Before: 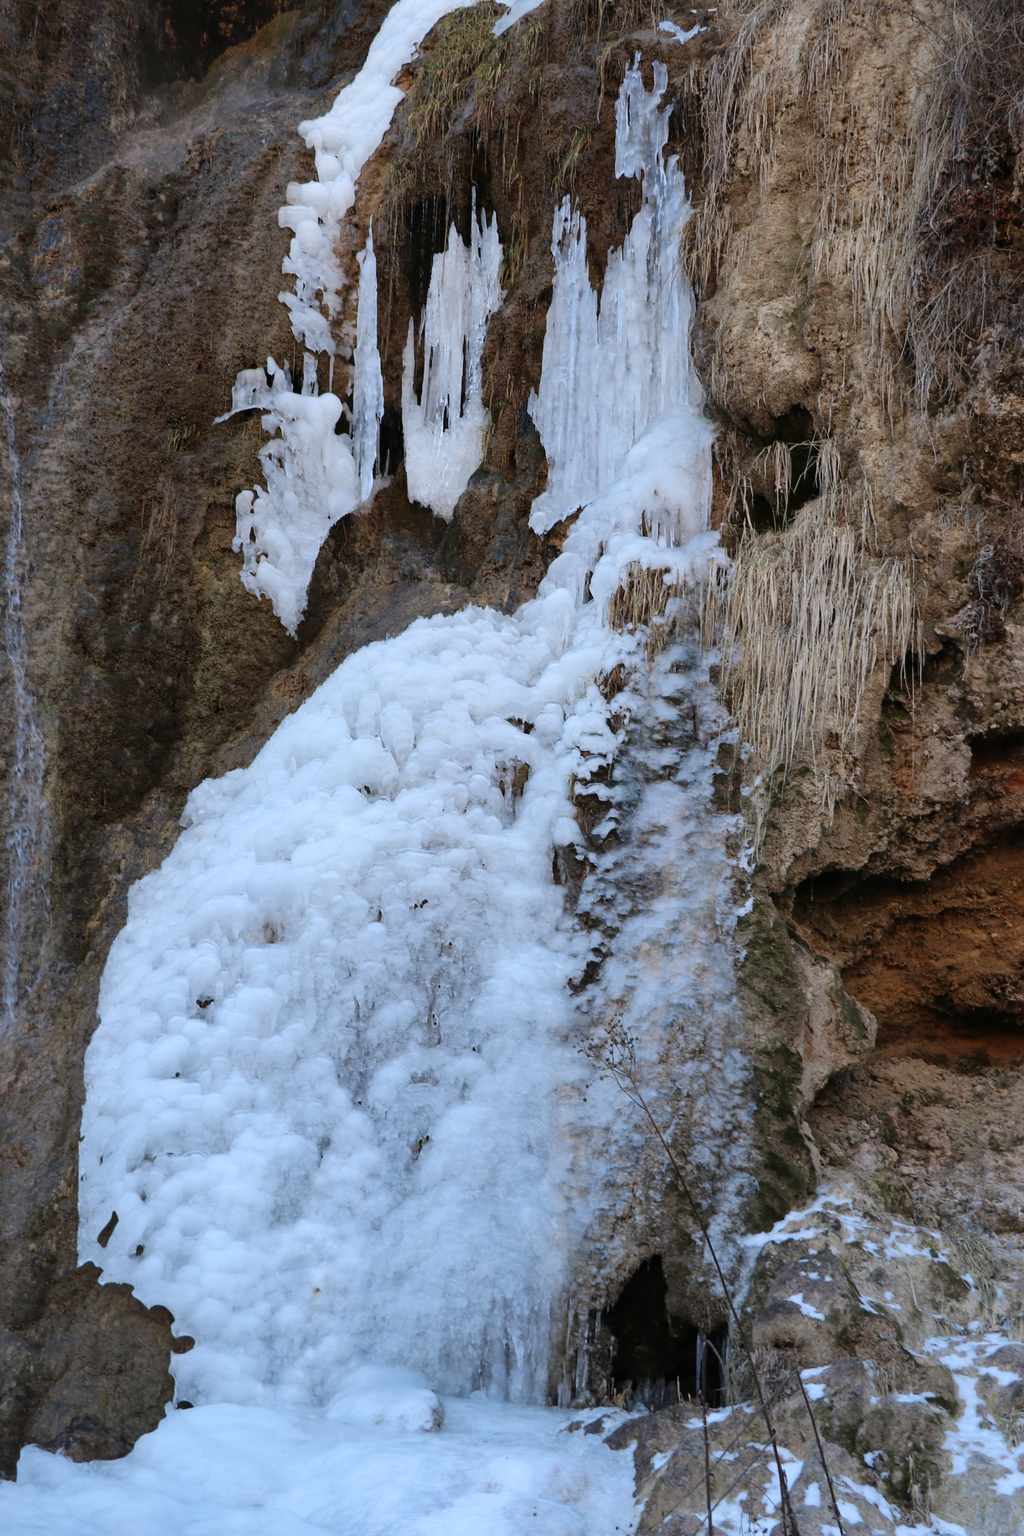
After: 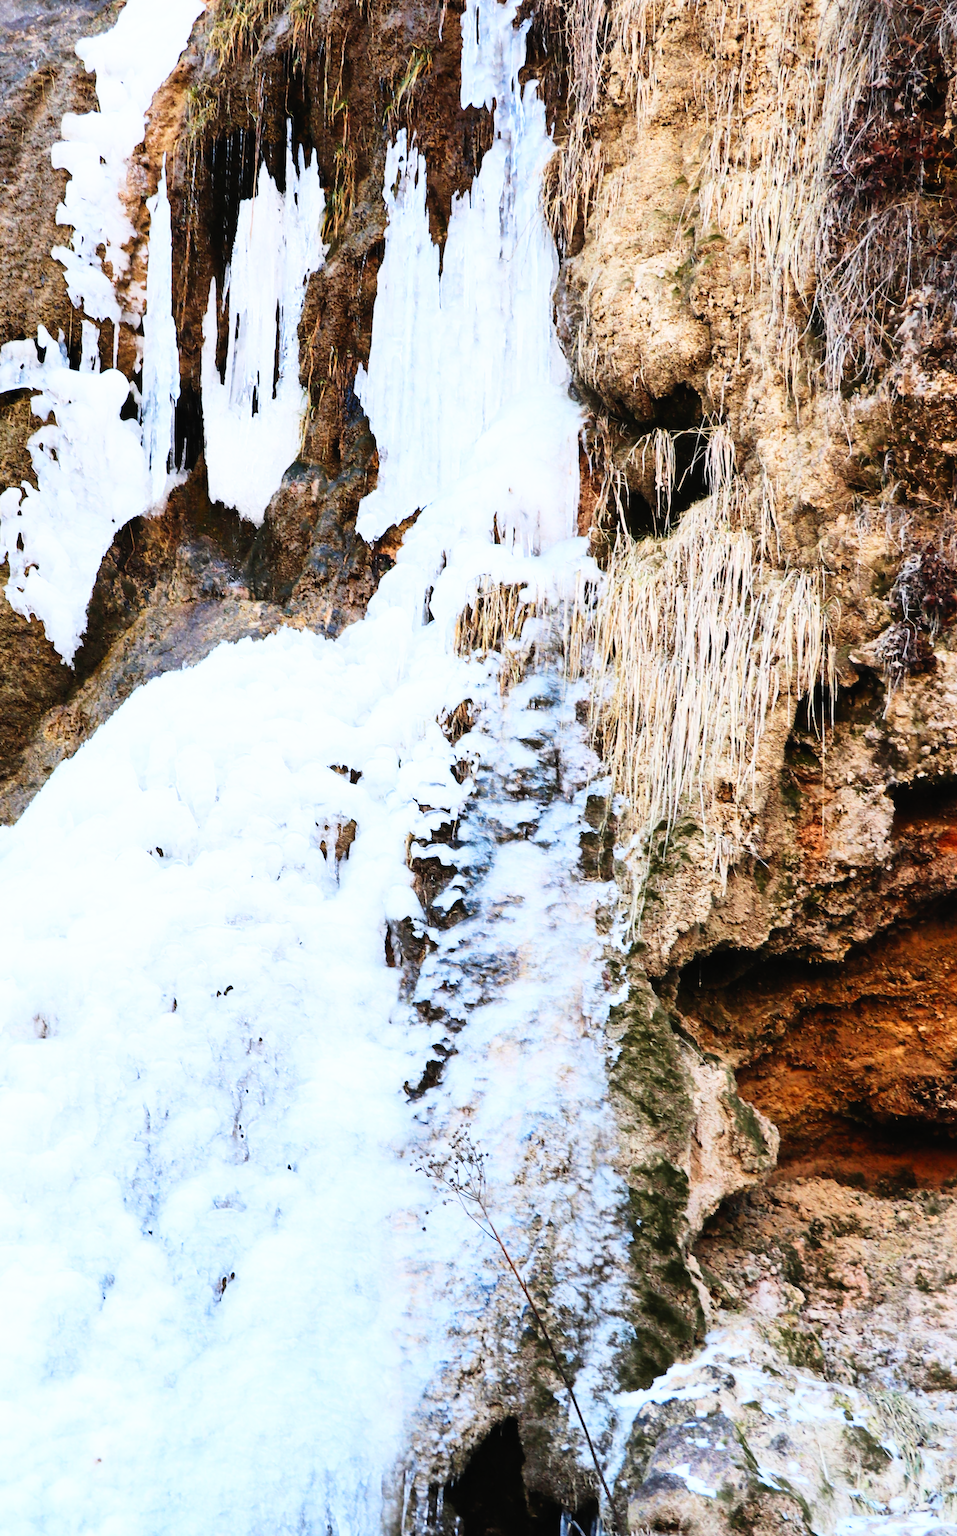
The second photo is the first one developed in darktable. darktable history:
contrast brightness saturation: contrast 0.2, brightness 0.16, saturation 0.22
crop: left 23.095%, top 5.827%, bottom 11.854%
base curve: curves: ch0 [(0, 0) (0.007, 0.004) (0.027, 0.03) (0.046, 0.07) (0.207, 0.54) (0.442, 0.872) (0.673, 0.972) (1, 1)], preserve colors none
